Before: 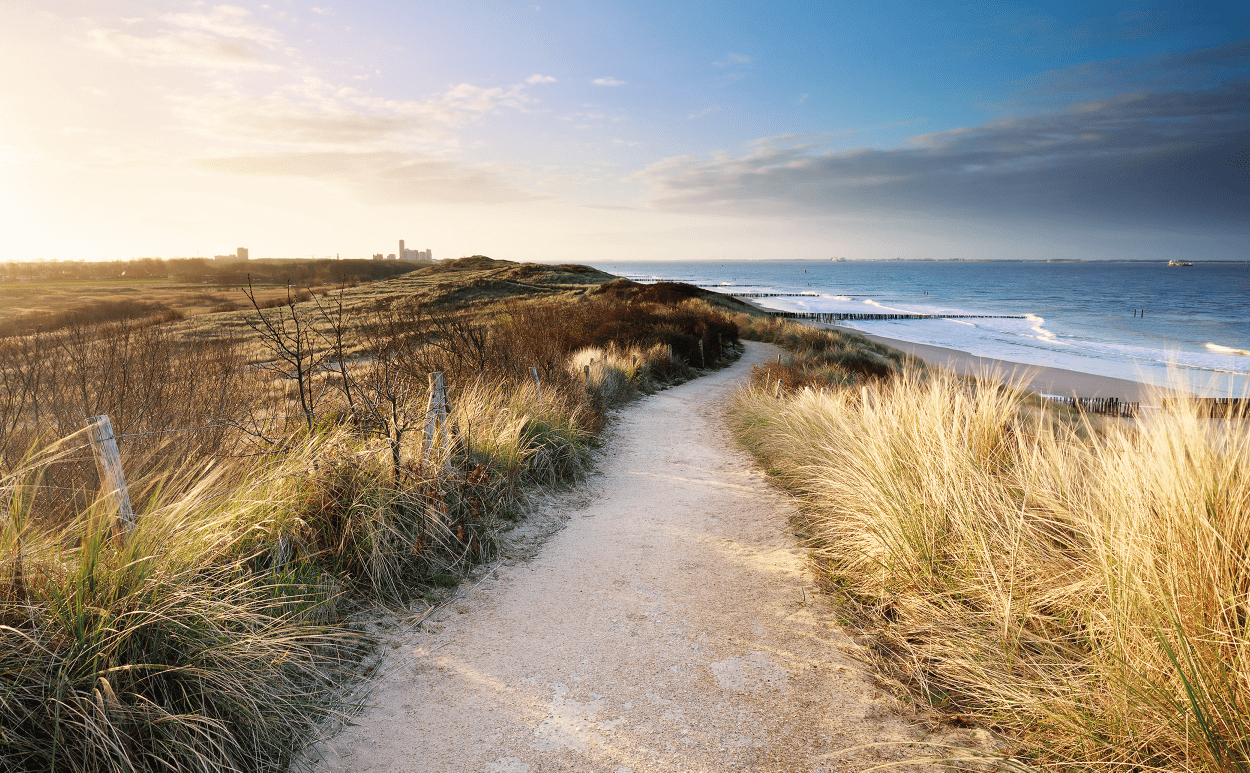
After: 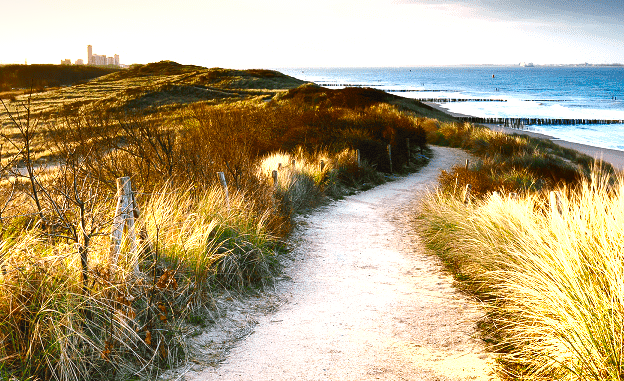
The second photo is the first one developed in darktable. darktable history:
exposure: exposure 0.607 EV, compensate exposure bias true, compensate highlight preservation false
color balance rgb: perceptual saturation grading › global saturation 44.301%, perceptual saturation grading › highlights -25.607%, perceptual saturation grading › shadows 49.71%, perceptual brilliance grading › highlights 8.422%, perceptual brilliance grading › mid-tones 3.575%, perceptual brilliance grading › shadows 1.742%, global vibrance 4.911%
crop: left 25.007%, top 25.29%, right 25.047%, bottom 25.411%
shadows and highlights: highlights color adjustment 42.73%, low approximation 0.01, soften with gaussian
